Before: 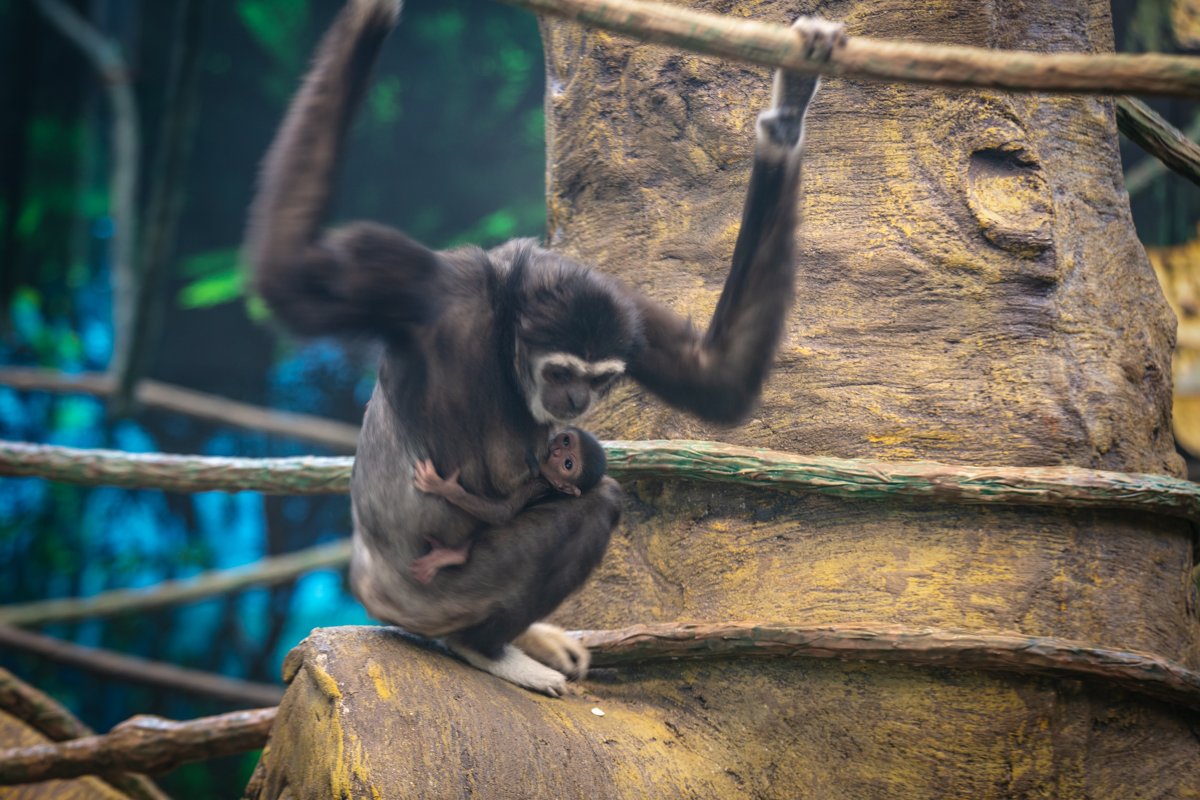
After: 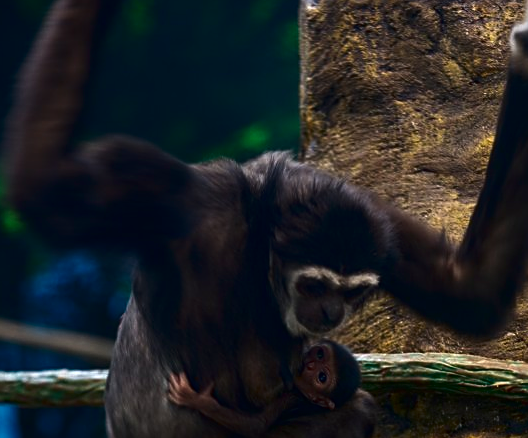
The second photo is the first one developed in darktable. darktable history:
contrast brightness saturation: contrast 0.088, brightness -0.576, saturation 0.172
crop: left 20.521%, top 10.913%, right 35.446%, bottom 34.313%
sharpen: on, module defaults
